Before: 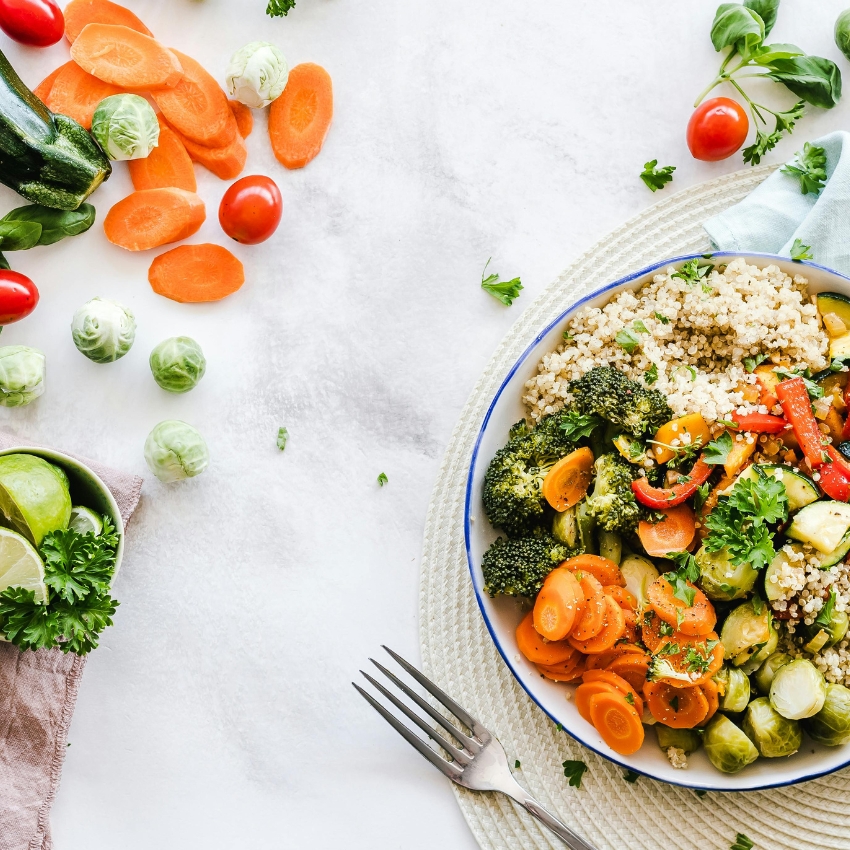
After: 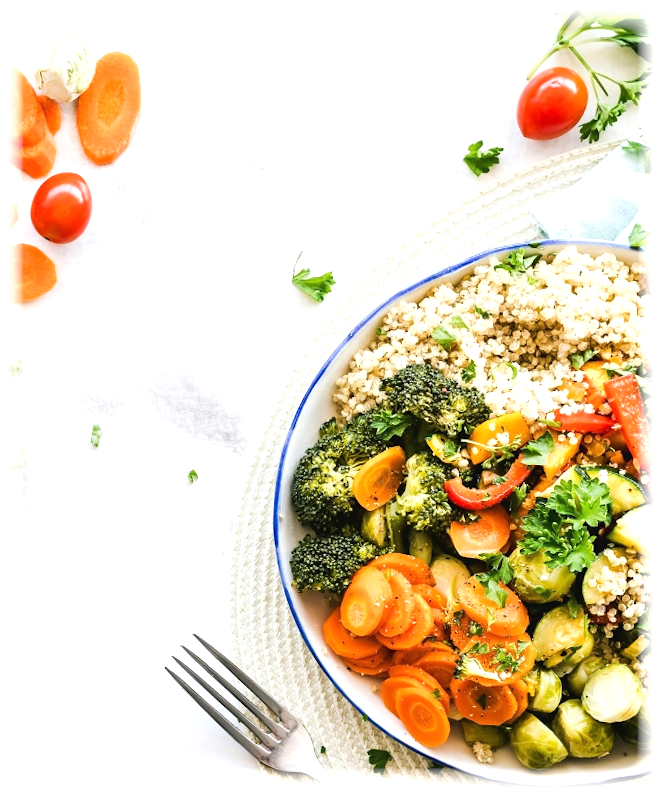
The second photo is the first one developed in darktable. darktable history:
vignetting: fall-off start 93%, fall-off radius 5%, brightness 1, saturation -0.49, automatic ratio true, width/height ratio 1.332, shape 0.04, unbound false
rotate and perspective: rotation 0.062°, lens shift (vertical) 0.115, lens shift (horizontal) -0.133, crop left 0.047, crop right 0.94, crop top 0.061, crop bottom 0.94
exposure: black level correction 0, exposure 0.5 EV, compensate exposure bias true, compensate highlight preservation false
crop: left 17.582%, bottom 0.031%
